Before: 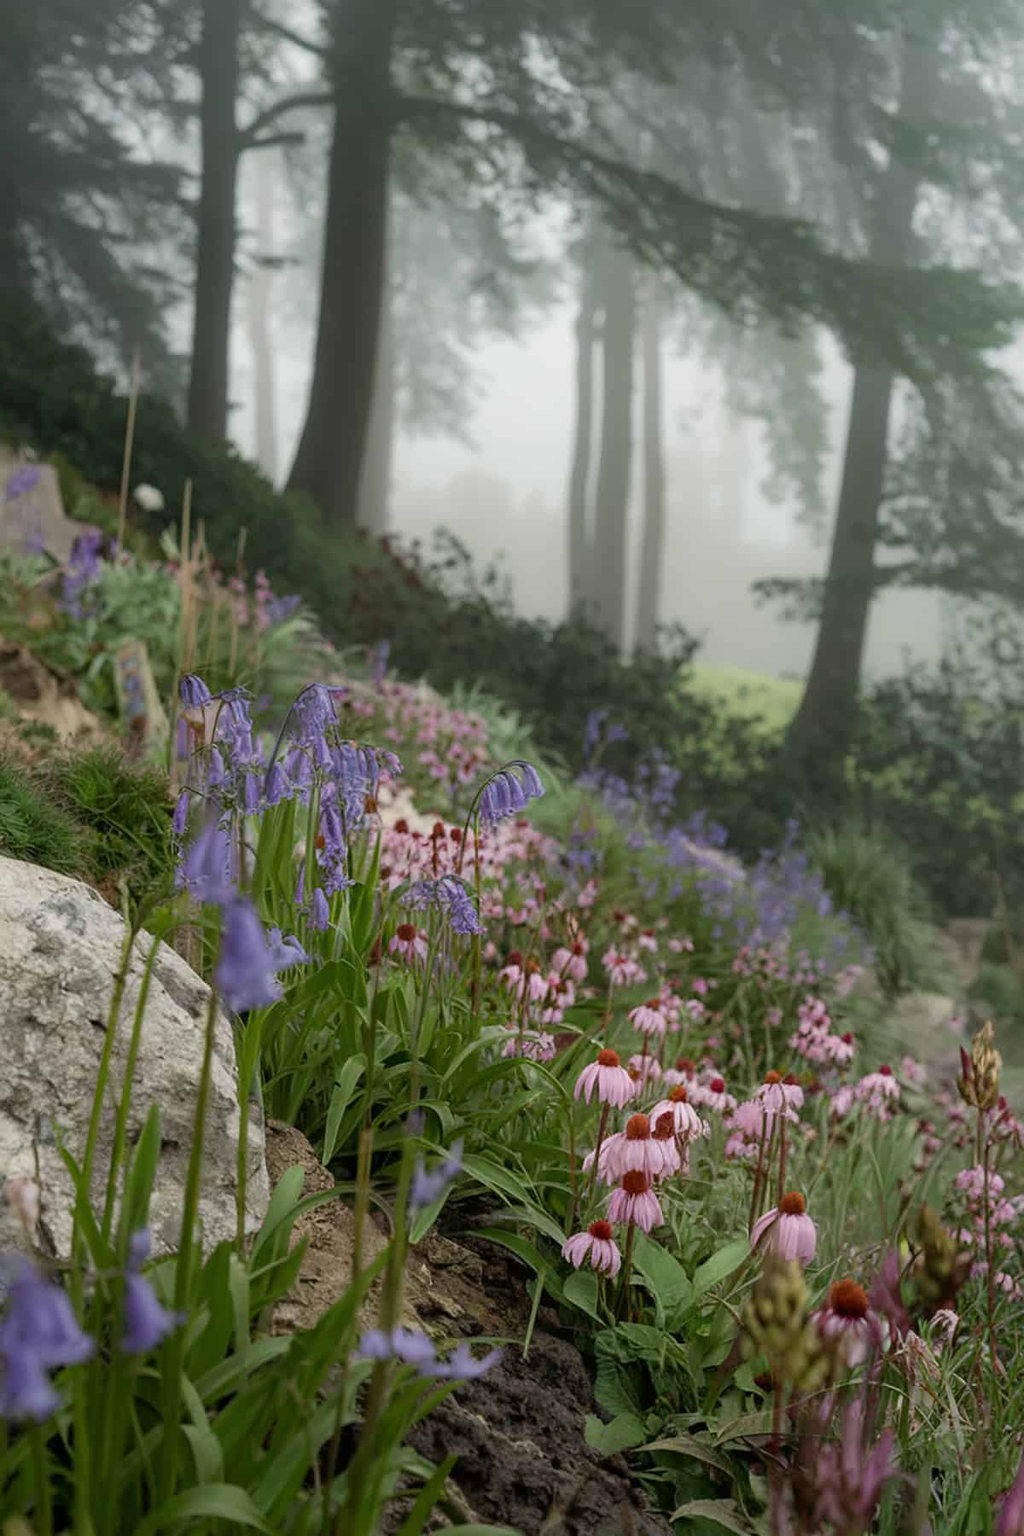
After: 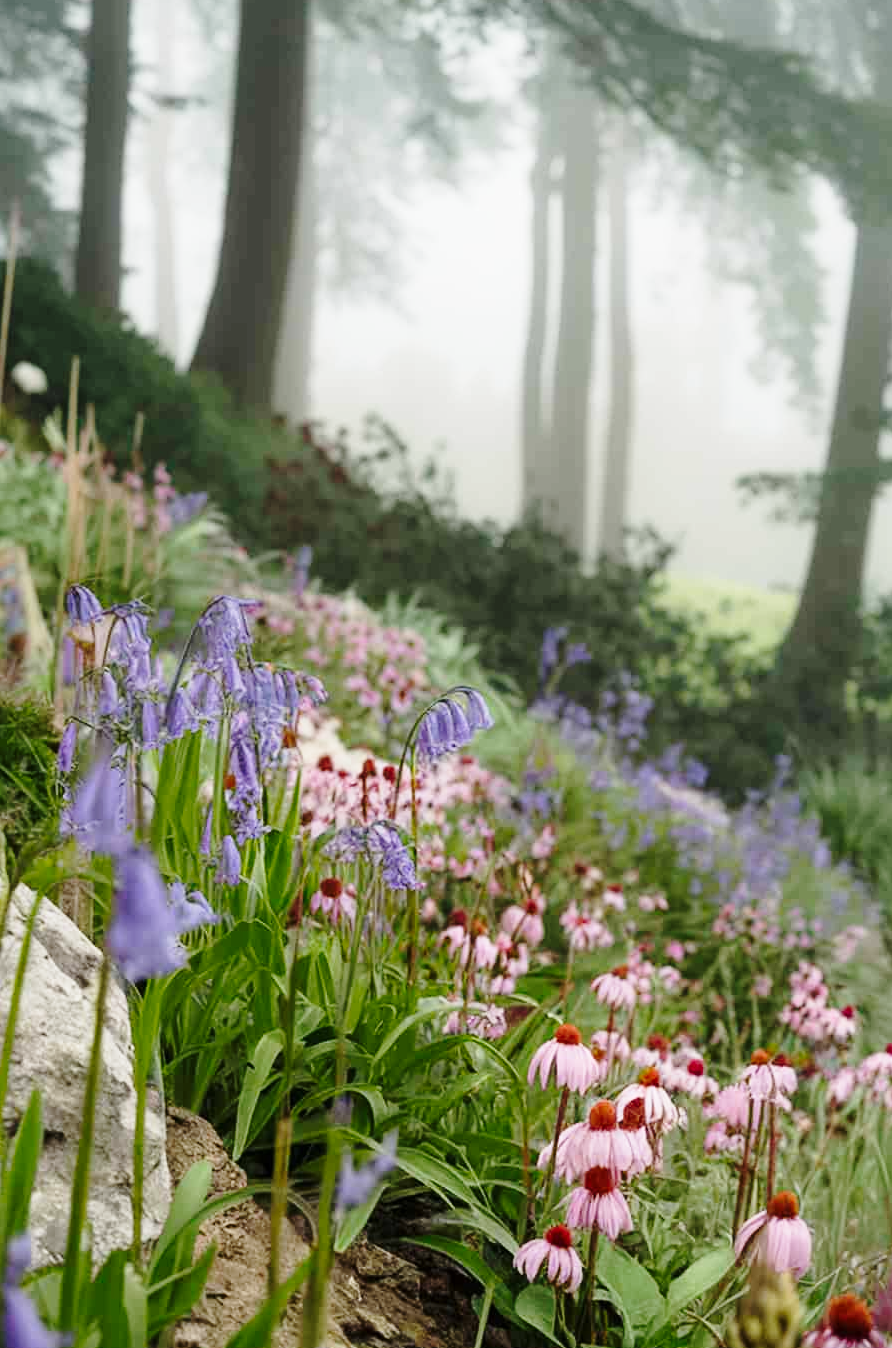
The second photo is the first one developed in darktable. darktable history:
crop and rotate: left 12.127%, top 11.412%, right 13.471%, bottom 13.683%
base curve: curves: ch0 [(0, 0) (0.028, 0.03) (0.121, 0.232) (0.46, 0.748) (0.859, 0.968) (1, 1)], preserve colors none
